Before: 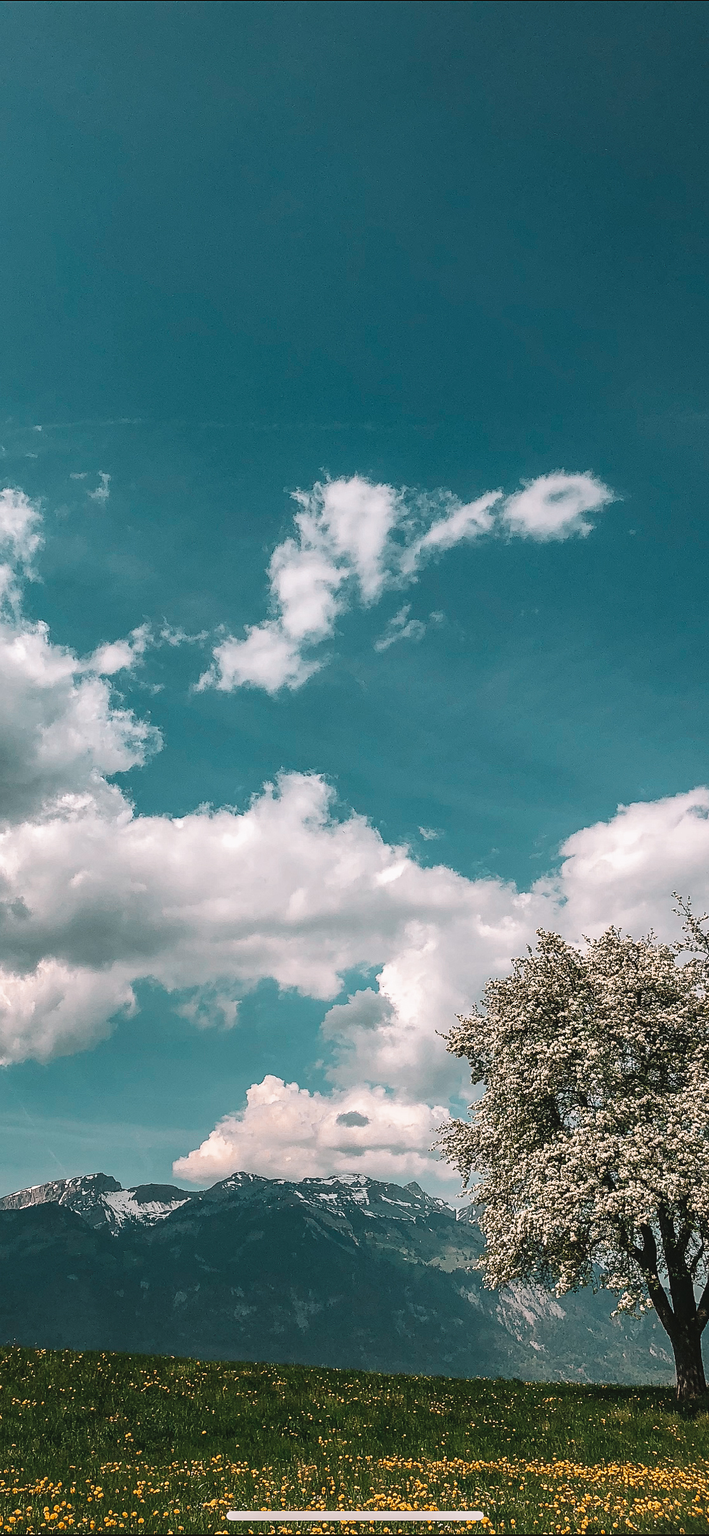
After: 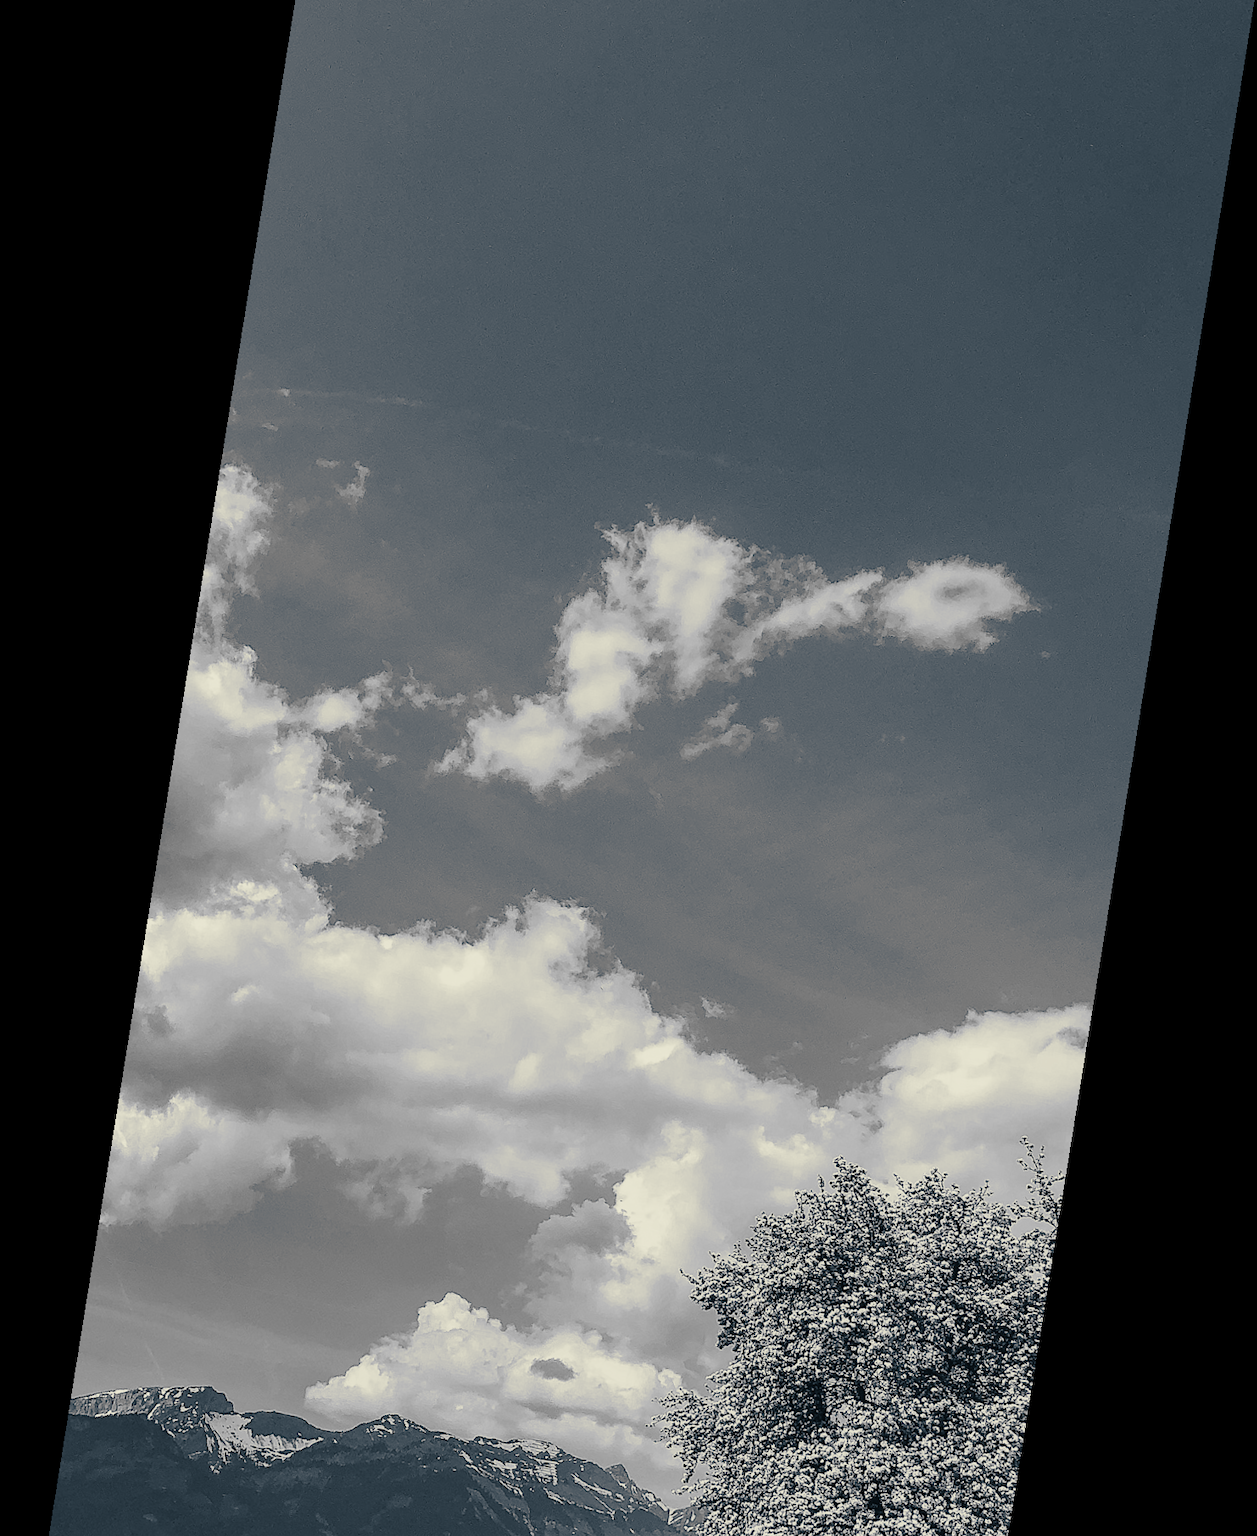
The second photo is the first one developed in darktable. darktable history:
monochrome: a 2.21, b -1.33, size 2.2
split-toning: shadows › hue 216°, shadows › saturation 1, highlights › hue 57.6°, balance -33.4
filmic rgb: black relative exposure -15 EV, white relative exposure 3 EV, threshold 6 EV, target black luminance 0%, hardness 9.27, latitude 99%, contrast 0.912, shadows ↔ highlights balance 0.505%, add noise in highlights 0, color science v3 (2019), use custom middle-gray values true, iterations of high-quality reconstruction 0, contrast in highlights soft, enable highlight reconstruction true
crop and rotate: top 8.293%, bottom 20.996%
exposure: compensate highlight preservation false
rotate and perspective: rotation 9.12°, automatic cropping off
